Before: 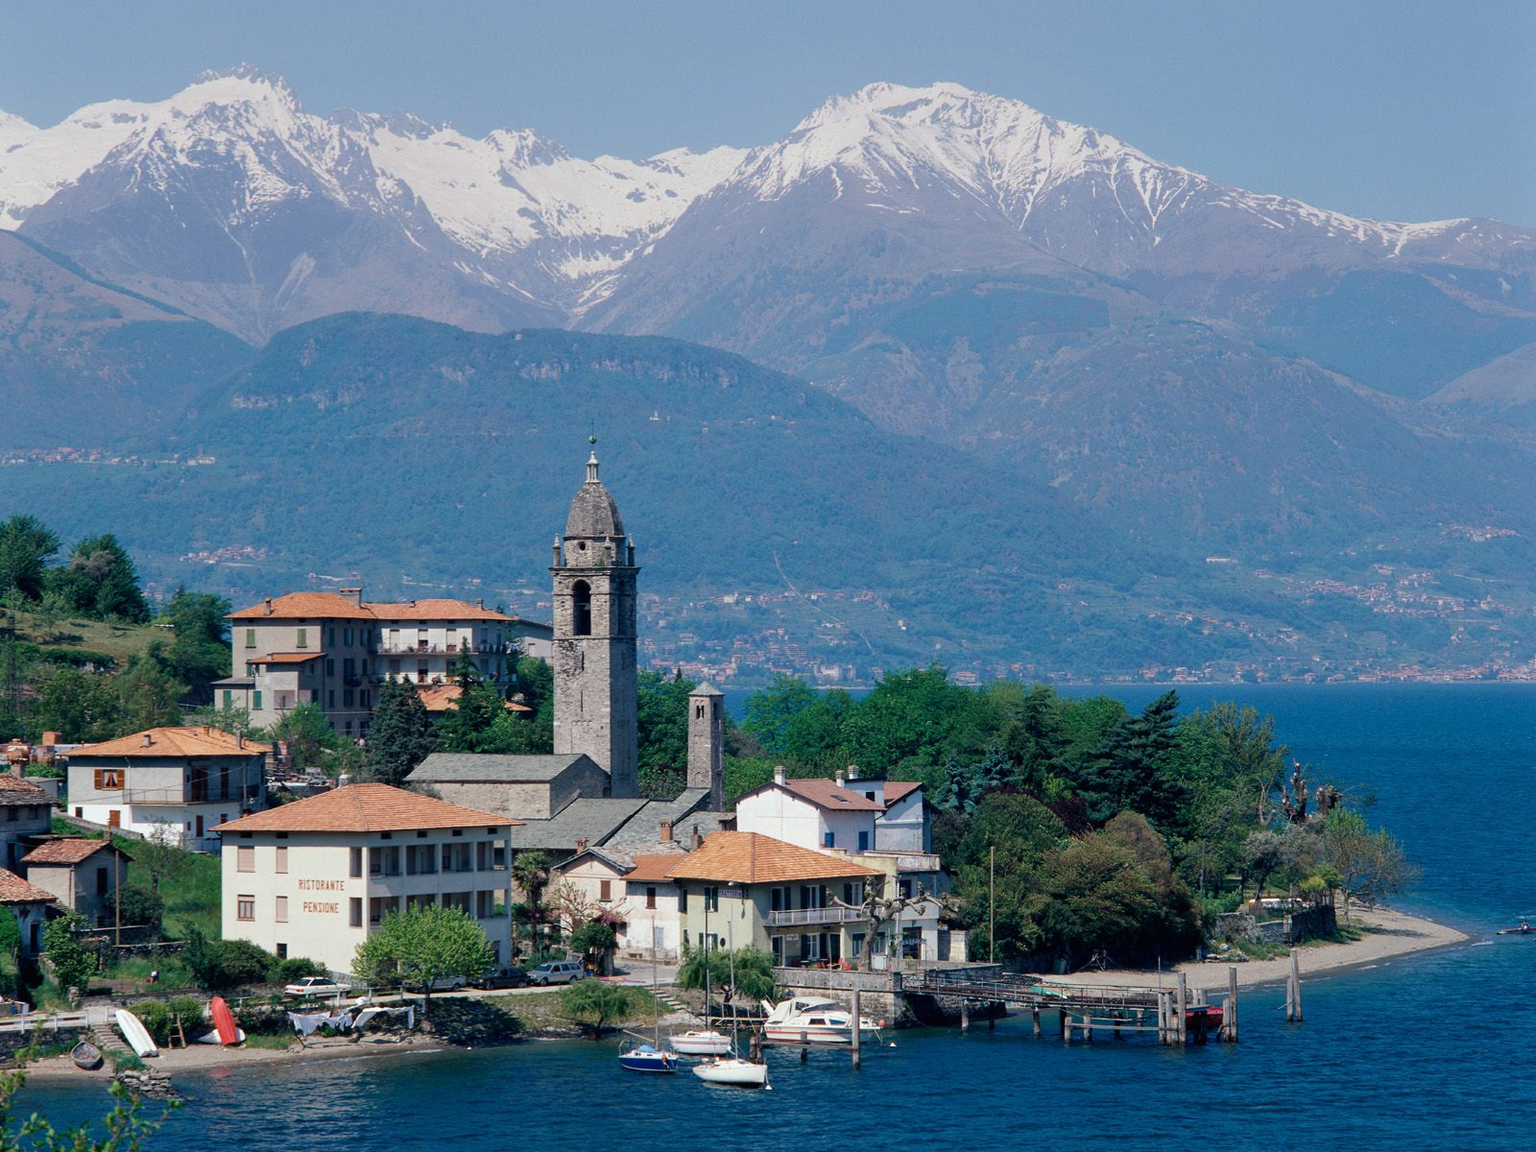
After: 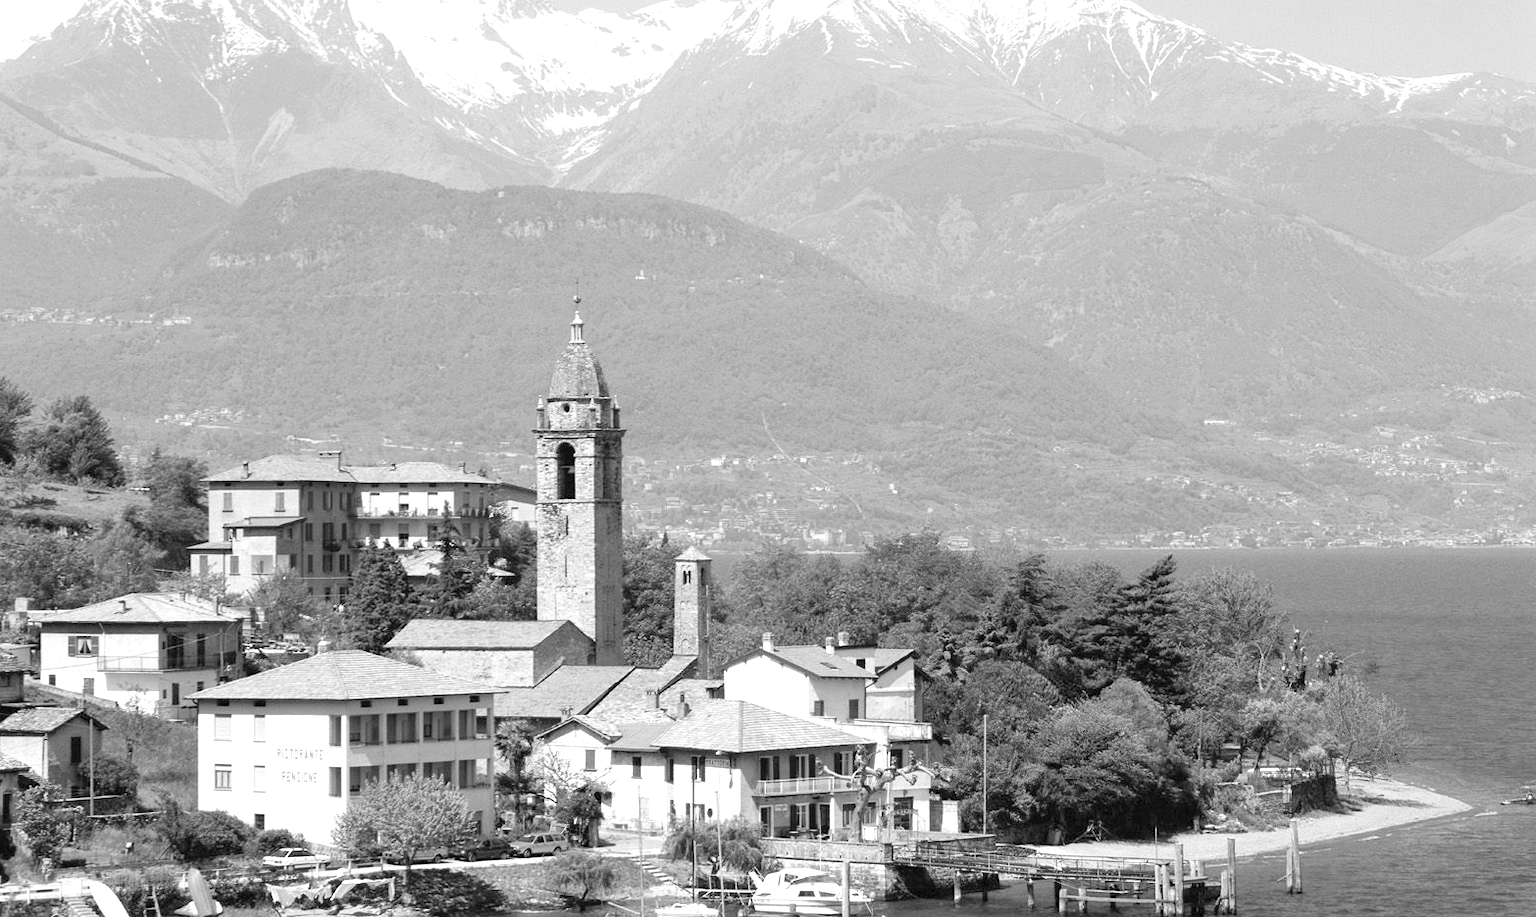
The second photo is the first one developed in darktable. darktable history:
contrast brightness saturation: brightness 0.18, saturation -0.5
crop and rotate: left 1.814%, top 12.818%, right 0.25%, bottom 9.225%
monochrome: on, module defaults
exposure: exposure 1 EV, compensate highlight preservation false
